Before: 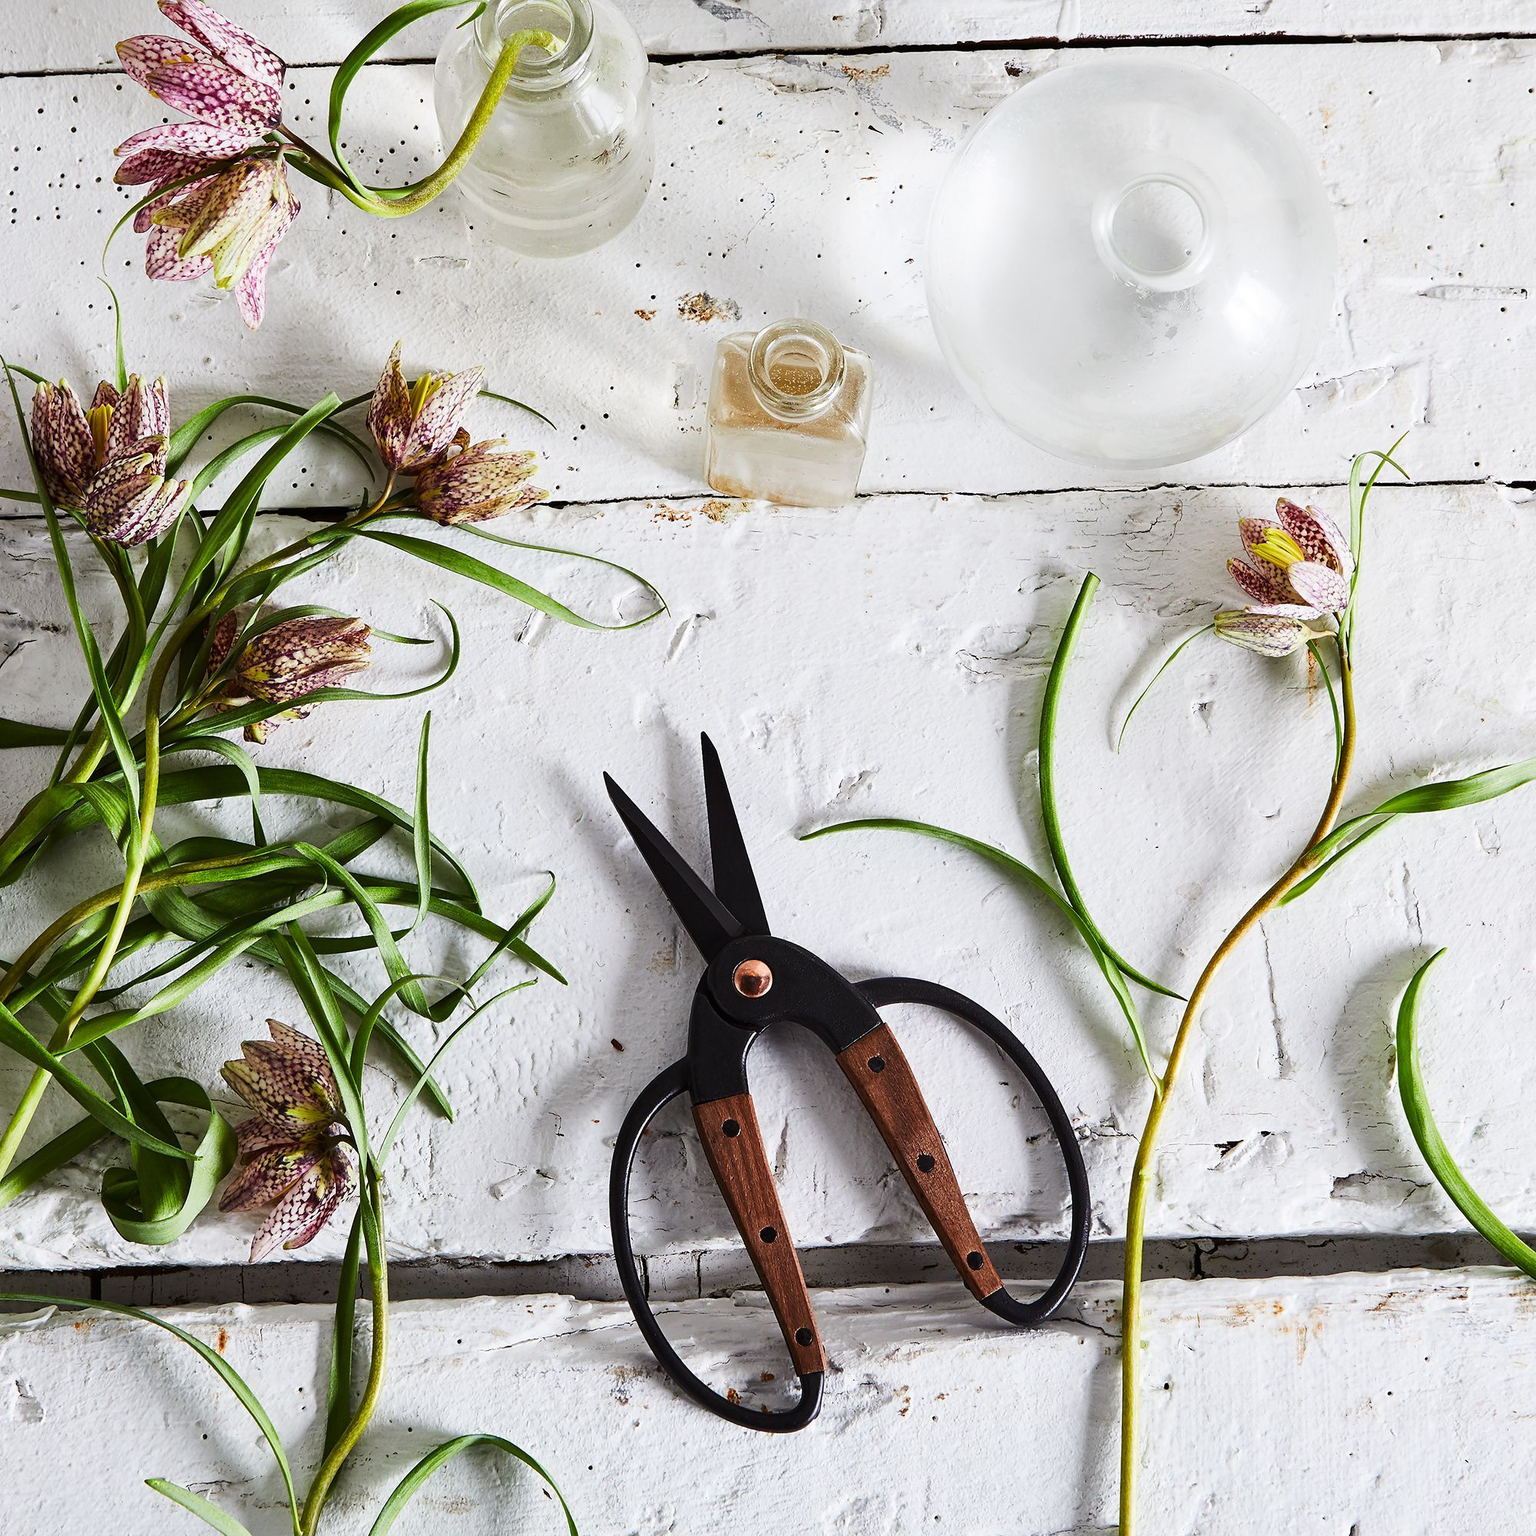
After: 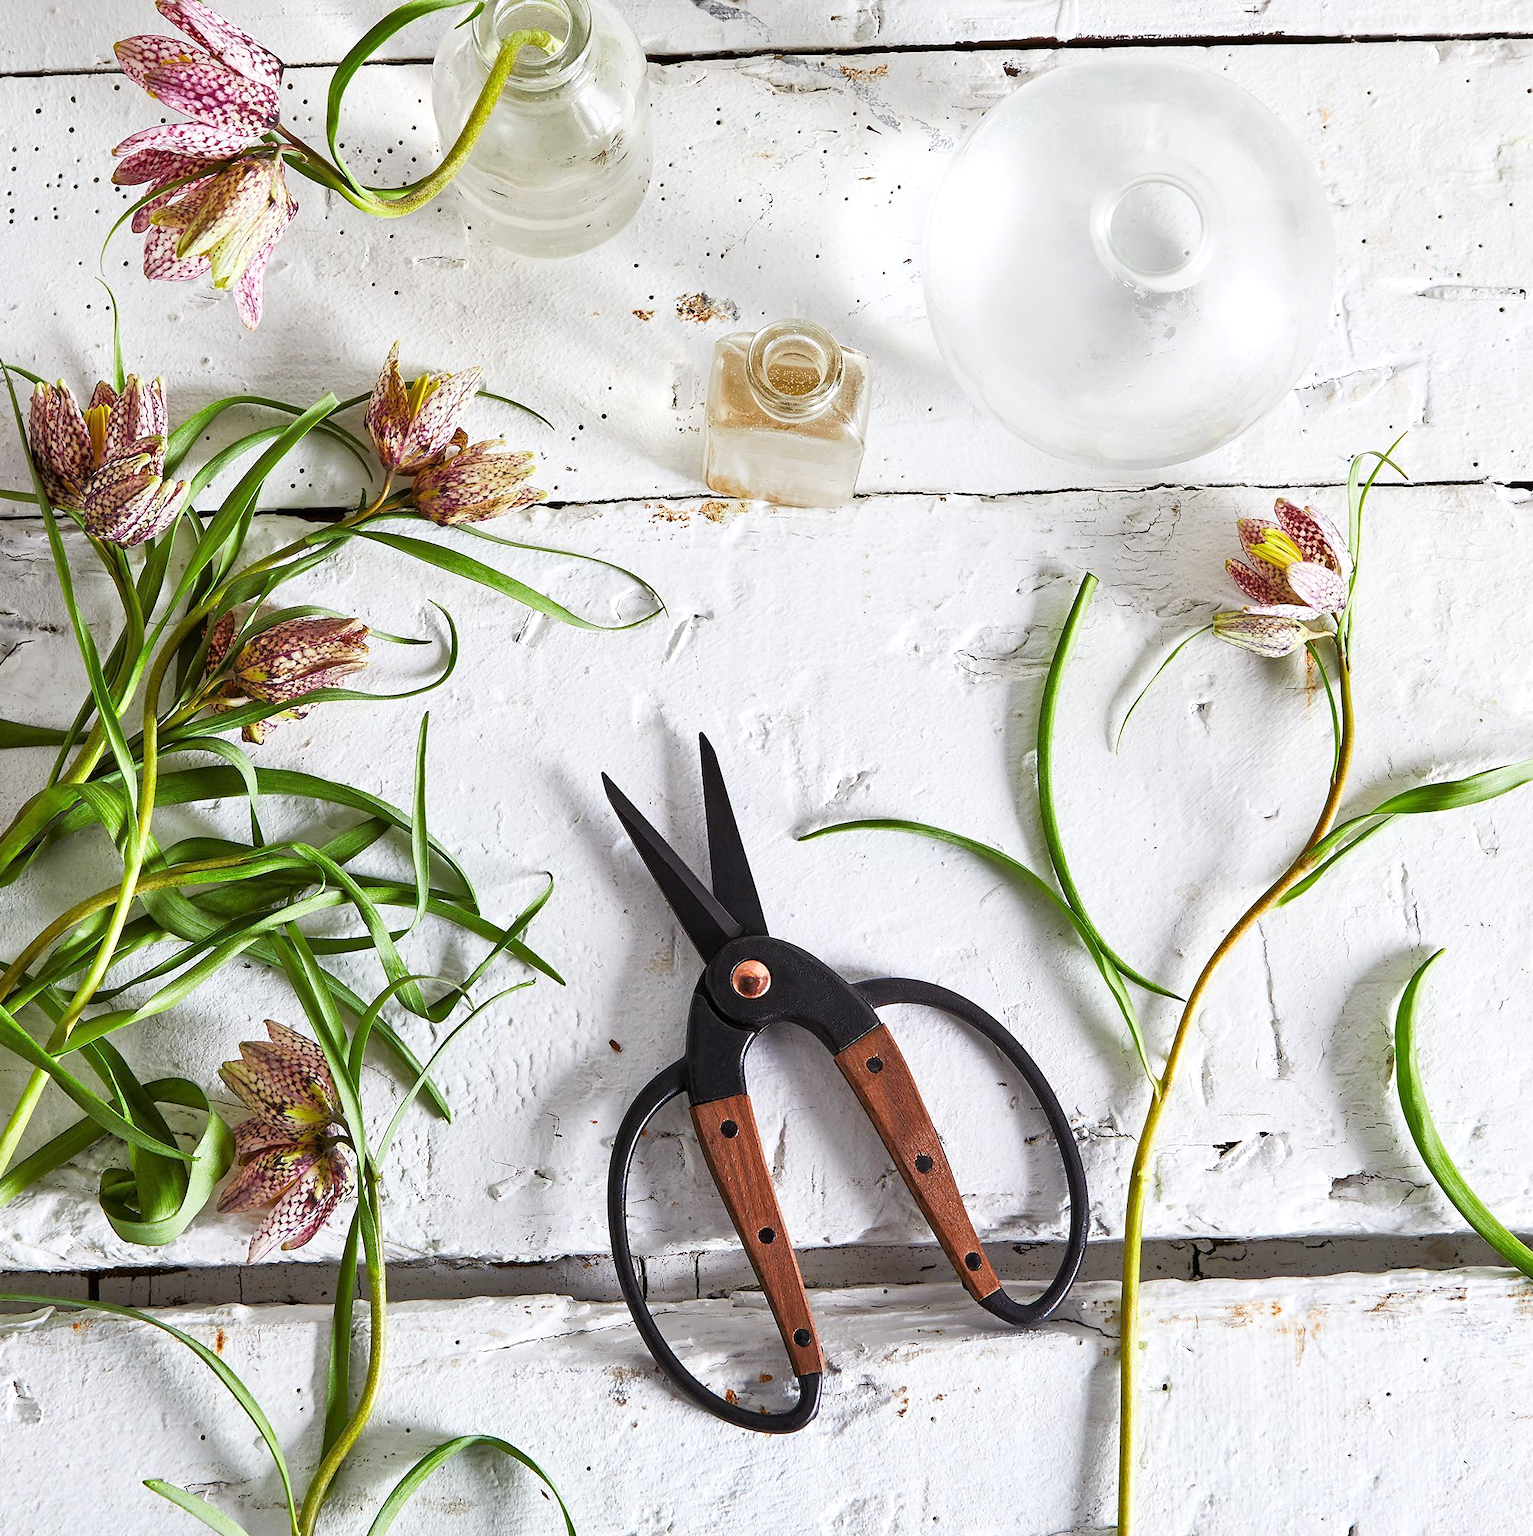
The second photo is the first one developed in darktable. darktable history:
tone equalizer: -7 EV 0.162 EV, -6 EV 0.589 EV, -5 EV 1.14 EV, -4 EV 1.3 EV, -3 EV 1.14 EV, -2 EV 0.6 EV, -1 EV 0.153 EV
crop and rotate: left 0.166%, bottom 0.008%
exposure: exposure 0.151 EV, compensate exposure bias true, compensate highlight preservation false
